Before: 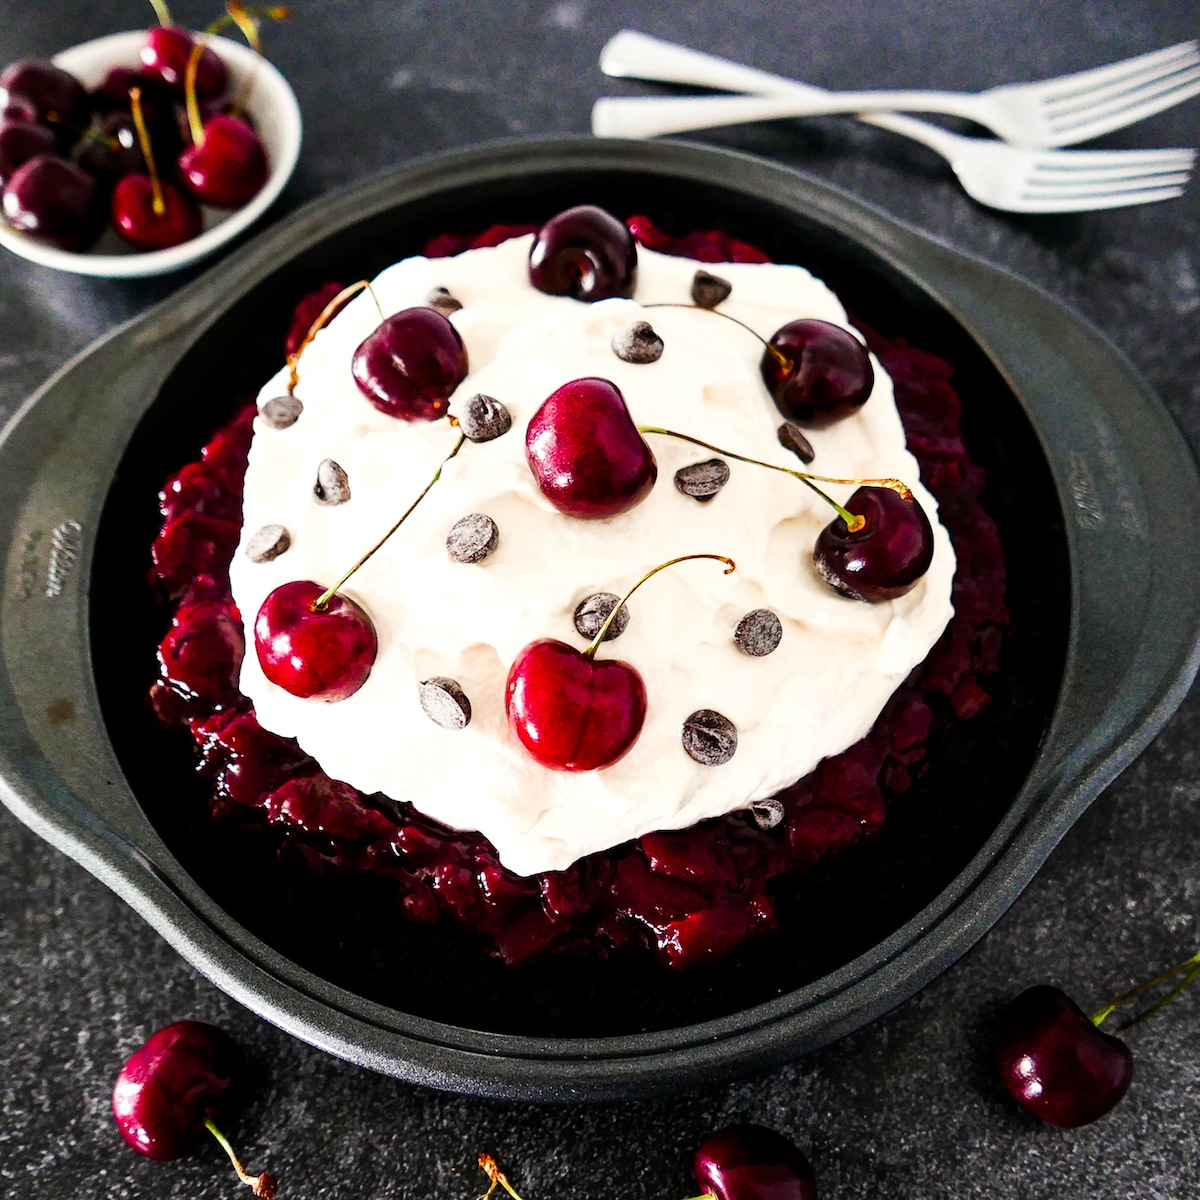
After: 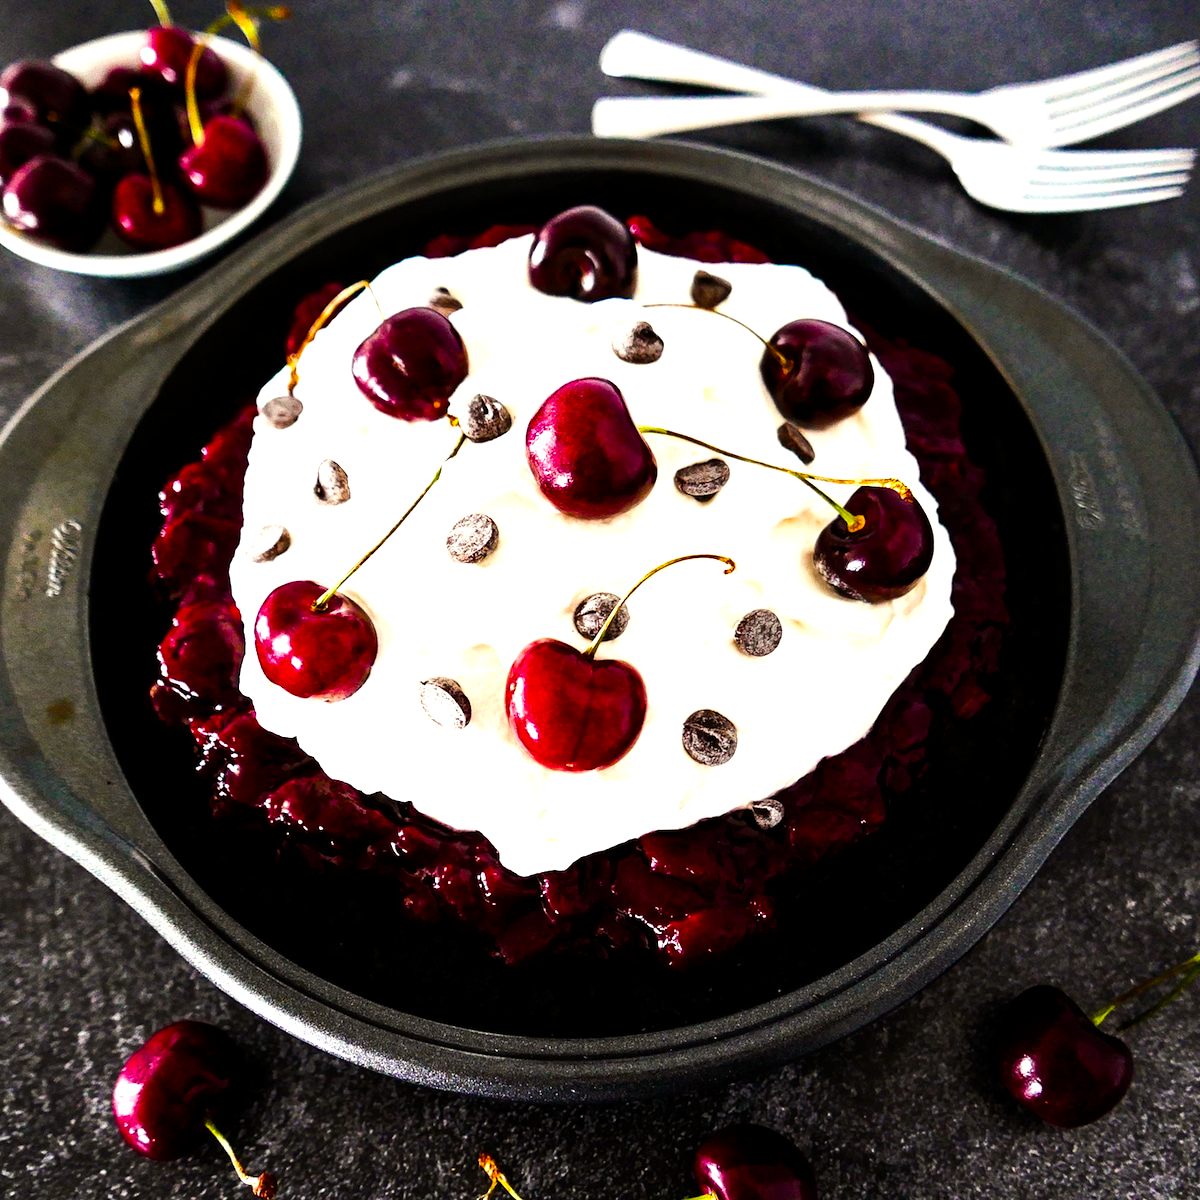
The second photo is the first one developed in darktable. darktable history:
color balance rgb: power › luminance -3.669%, power › chroma 0.551%, power › hue 40.66°, perceptual saturation grading › global saturation 35.444%, perceptual brilliance grading › highlights 15.442%, perceptual brilliance grading › mid-tones 6.196%, perceptual brilliance grading › shadows -15.708%
